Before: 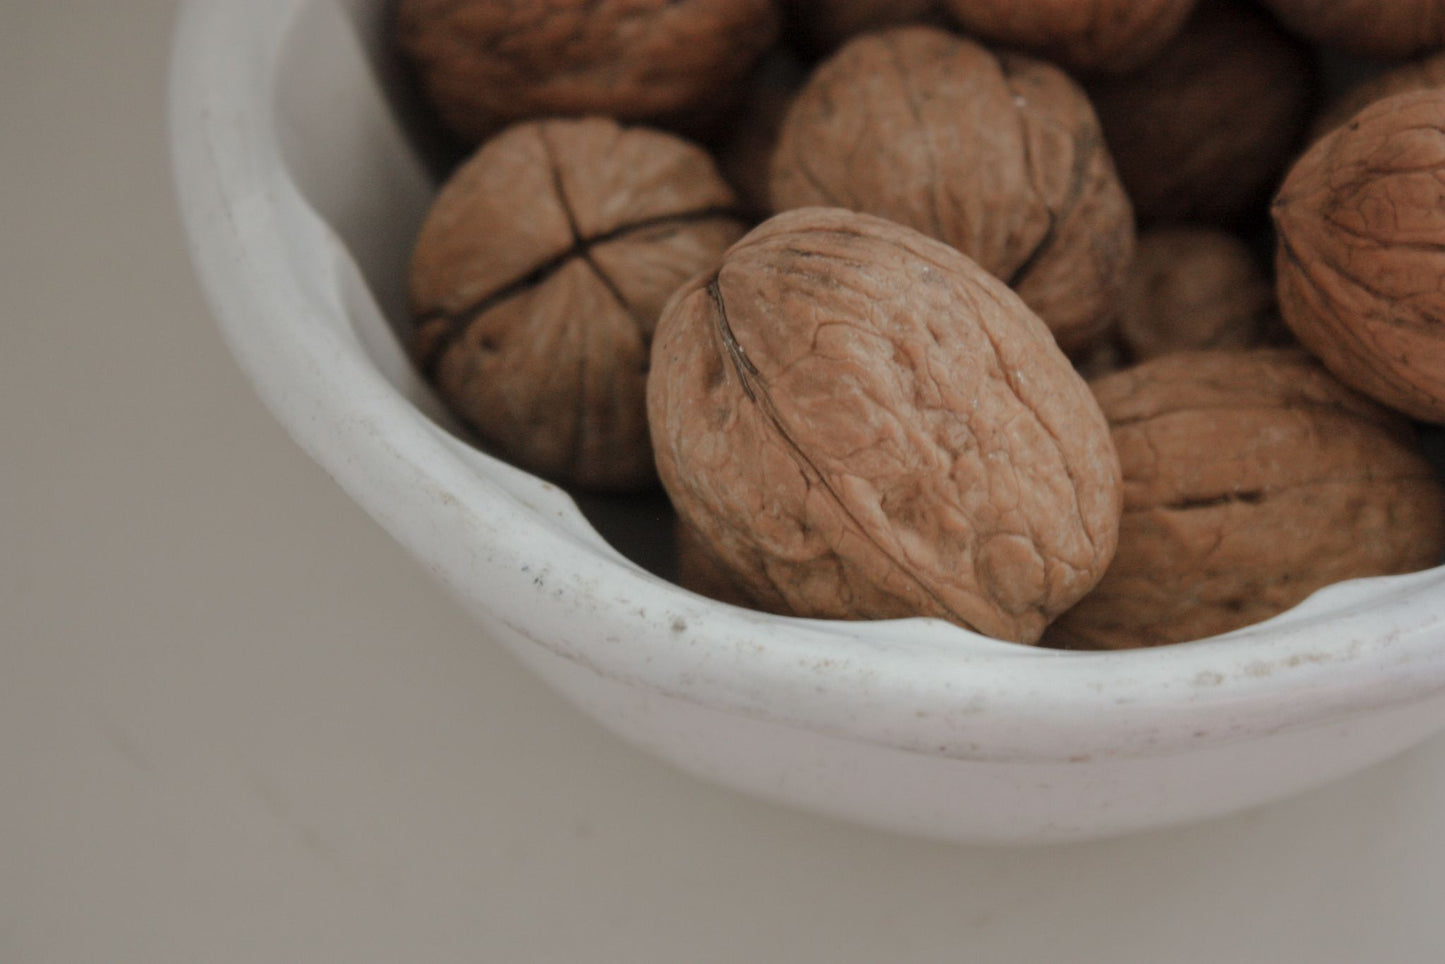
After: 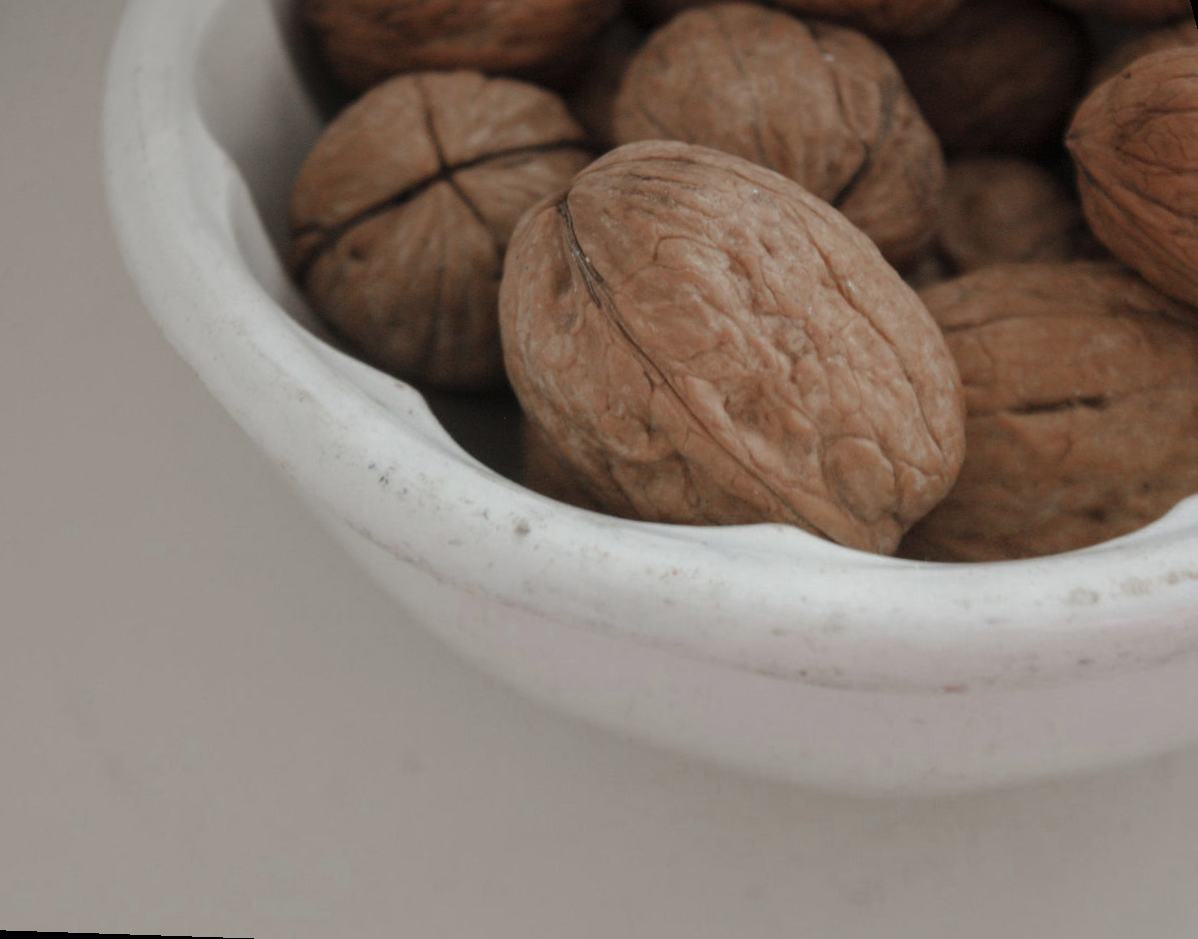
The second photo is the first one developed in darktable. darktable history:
levels: levels [0, 0.476, 0.951]
rotate and perspective: rotation 0.72°, lens shift (vertical) -0.352, lens shift (horizontal) -0.051, crop left 0.152, crop right 0.859, crop top 0.019, crop bottom 0.964
color zones: curves: ch0 [(0, 0.5) (0.125, 0.4) (0.25, 0.5) (0.375, 0.4) (0.5, 0.4) (0.625, 0.35) (0.75, 0.35) (0.875, 0.5)]; ch1 [(0, 0.35) (0.125, 0.45) (0.25, 0.35) (0.375, 0.35) (0.5, 0.35) (0.625, 0.35) (0.75, 0.45) (0.875, 0.35)]; ch2 [(0, 0.6) (0.125, 0.5) (0.25, 0.5) (0.375, 0.6) (0.5, 0.6) (0.625, 0.5) (0.75, 0.5) (0.875, 0.5)]
local contrast: mode bilateral grid, contrast 100, coarseness 100, detail 94%, midtone range 0.2
